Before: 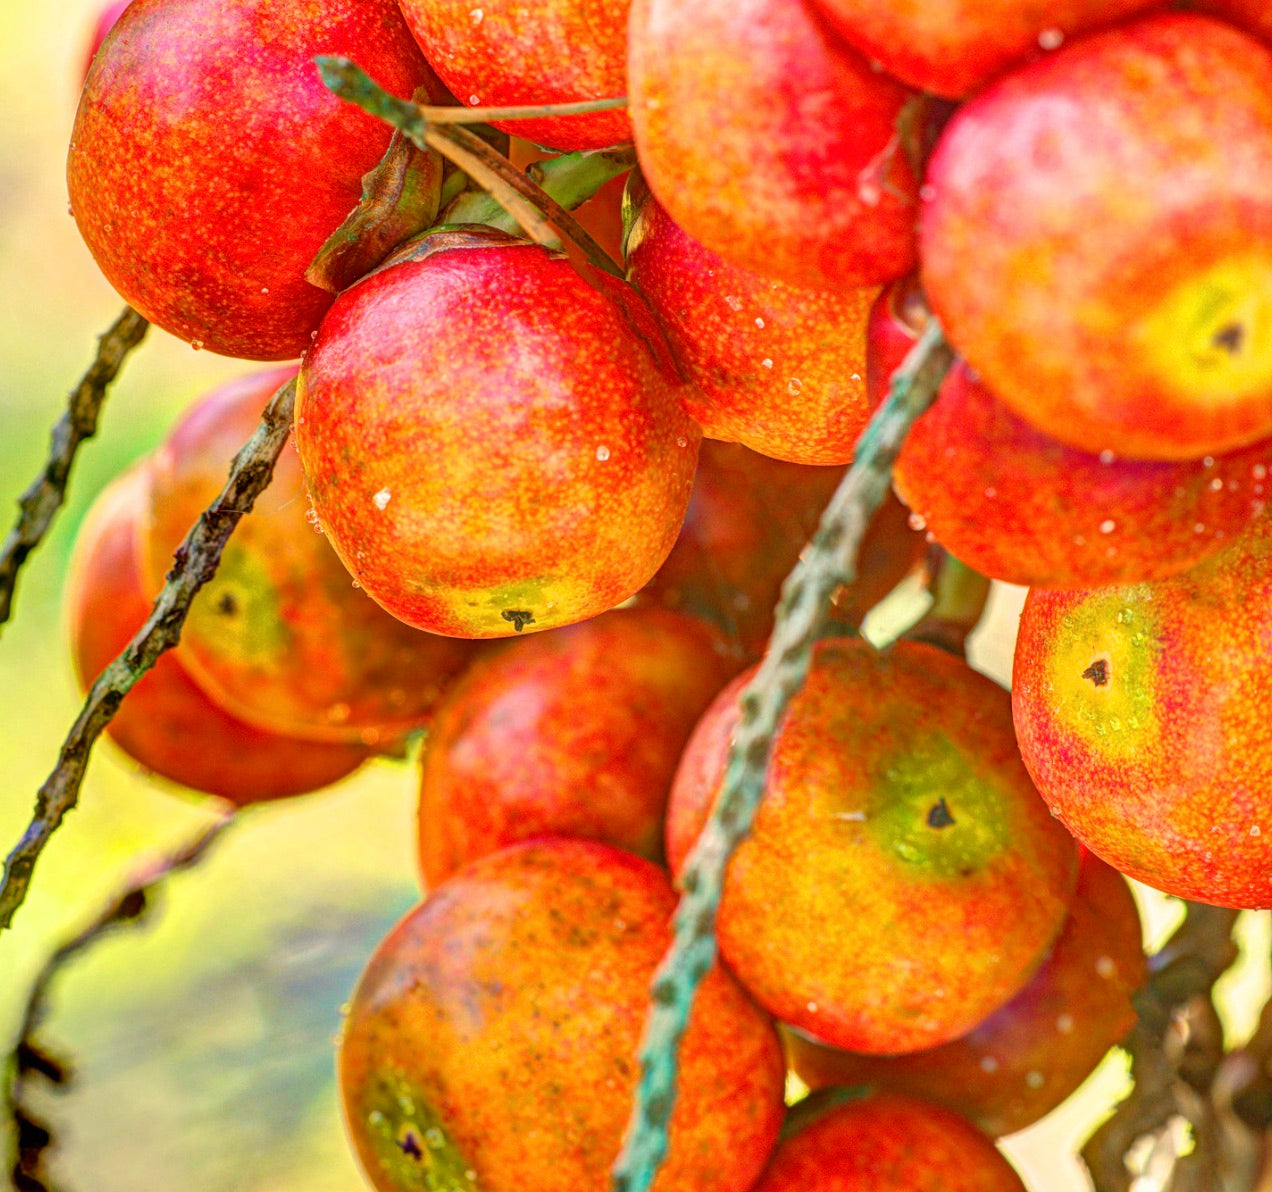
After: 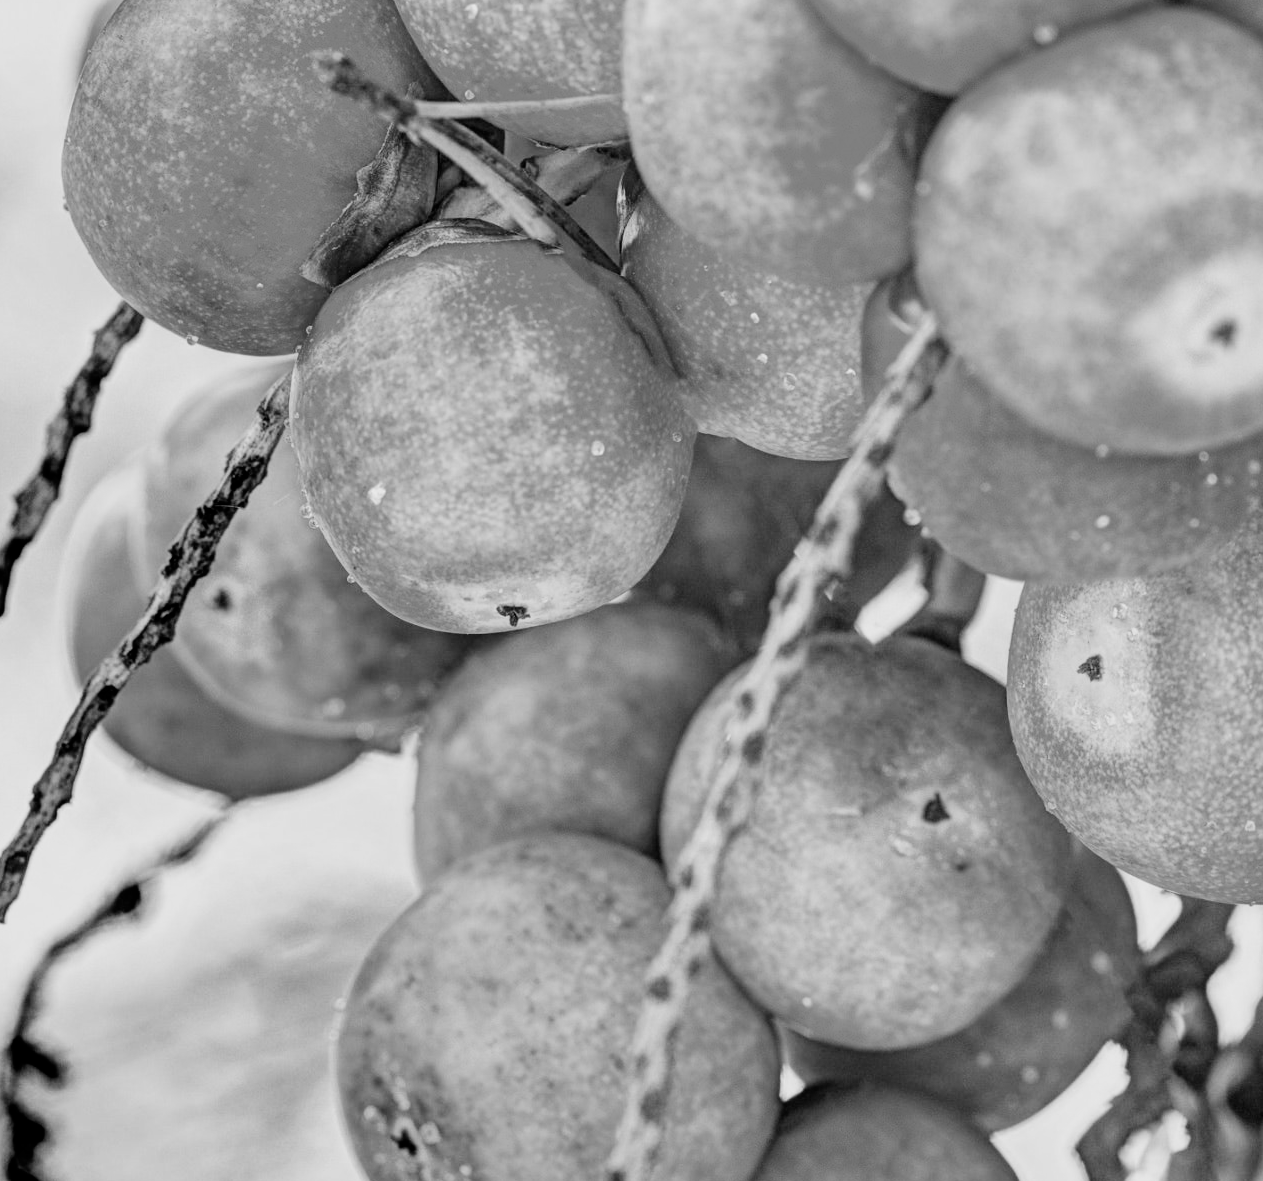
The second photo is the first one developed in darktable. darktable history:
filmic rgb: black relative exposure -5 EV, hardness 2.88, contrast 1.5
crop: left 0.434%, top 0.485%, right 0.244%, bottom 0.386%
monochrome: a 32, b 64, size 2.3
